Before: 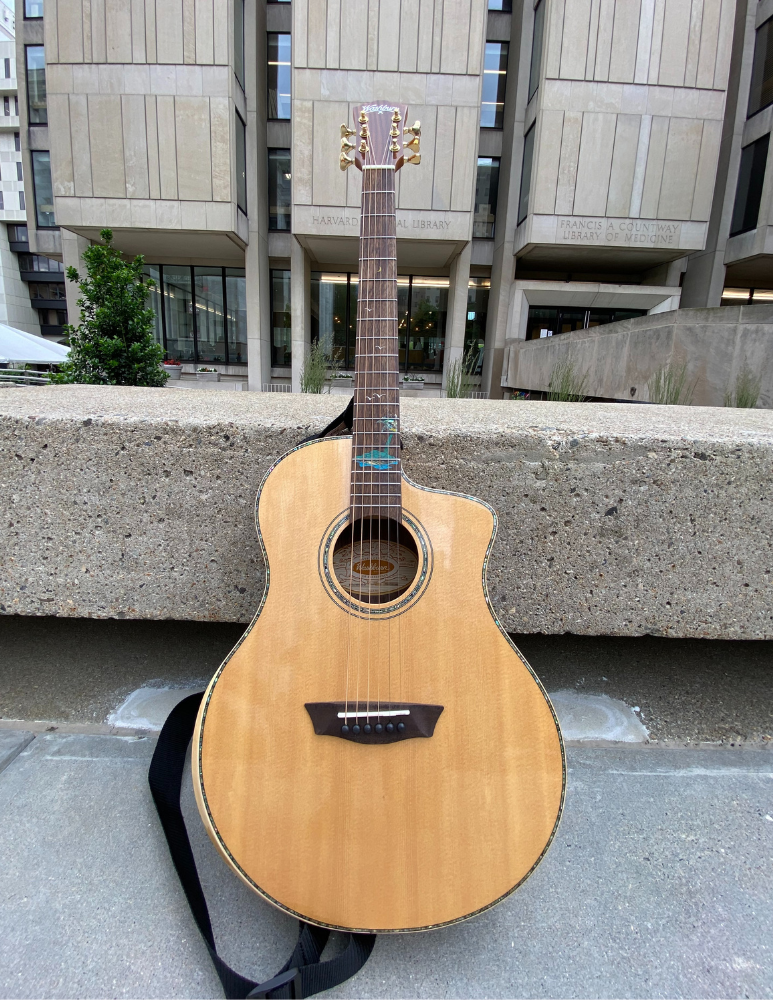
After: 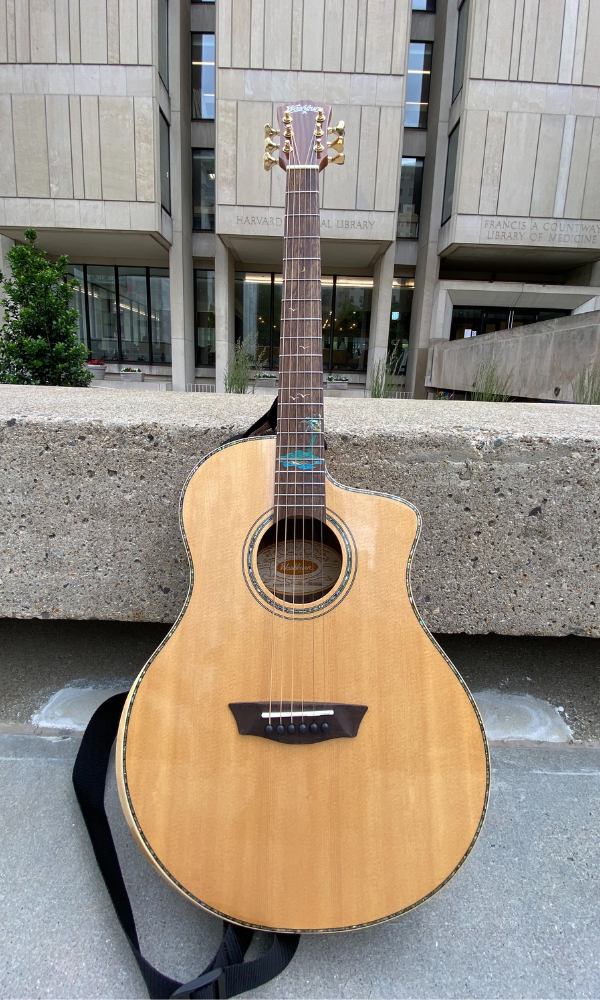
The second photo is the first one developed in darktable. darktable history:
crop: left 9.877%, right 12.496%
